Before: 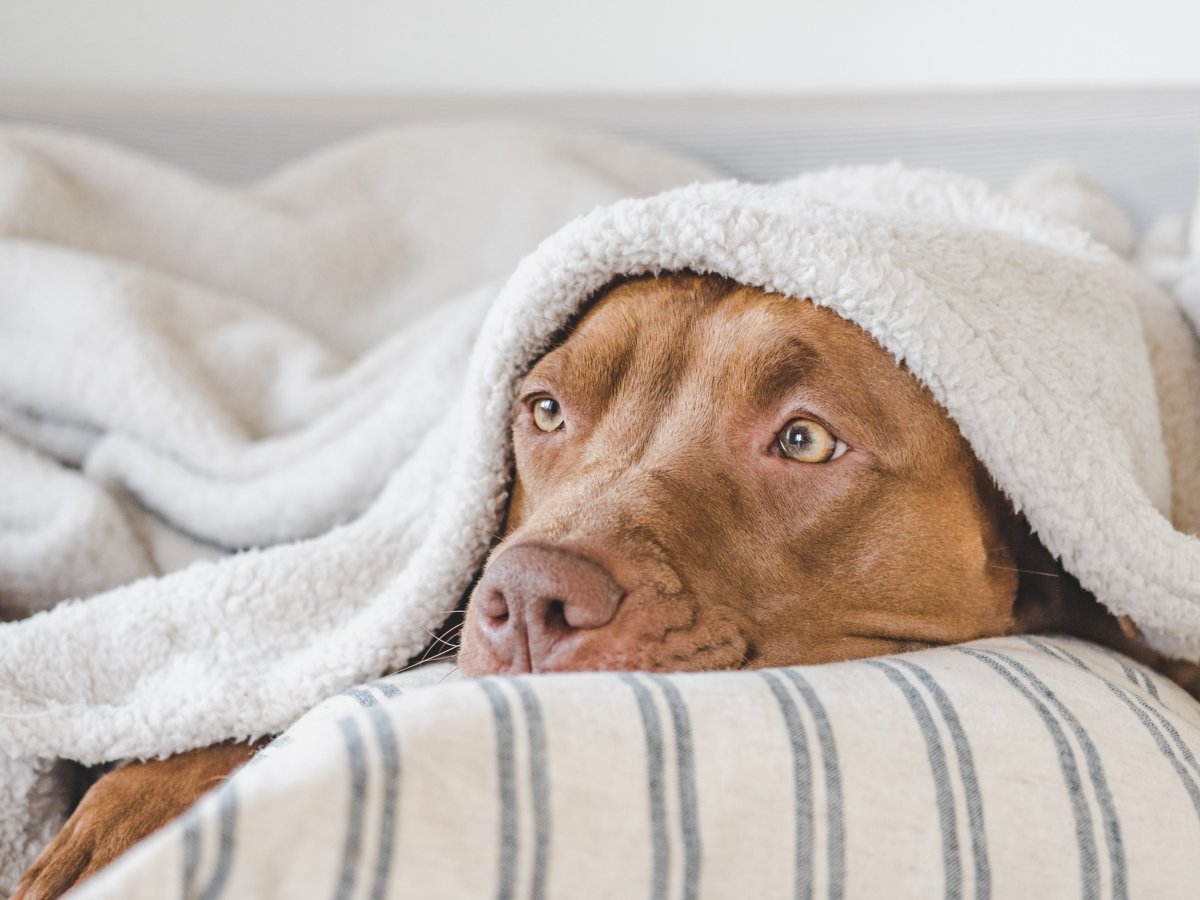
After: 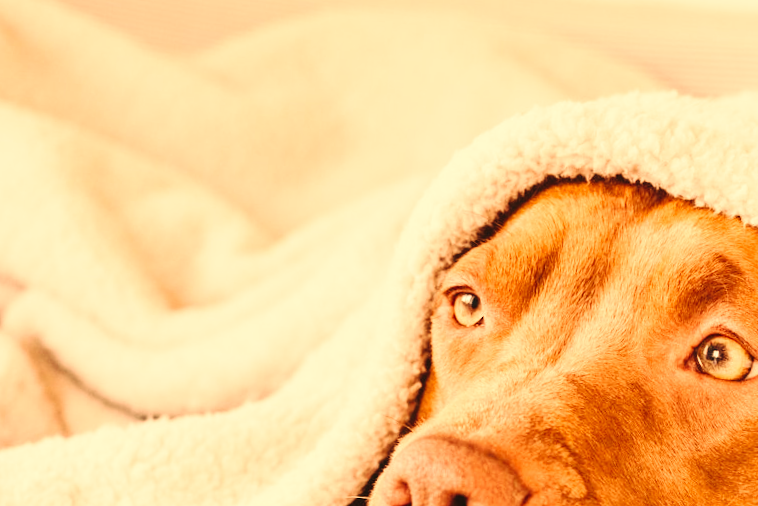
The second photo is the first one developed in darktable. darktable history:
base curve: curves: ch0 [(0, 0) (0.036, 0.025) (0.121, 0.166) (0.206, 0.329) (0.605, 0.79) (1, 1)], preserve colors none
crop and rotate: angle -4.99°, left 2.122%, top 6.945%, right 27.566%, bottom 30.519%
white balance: red 1.467, blue 0.684
